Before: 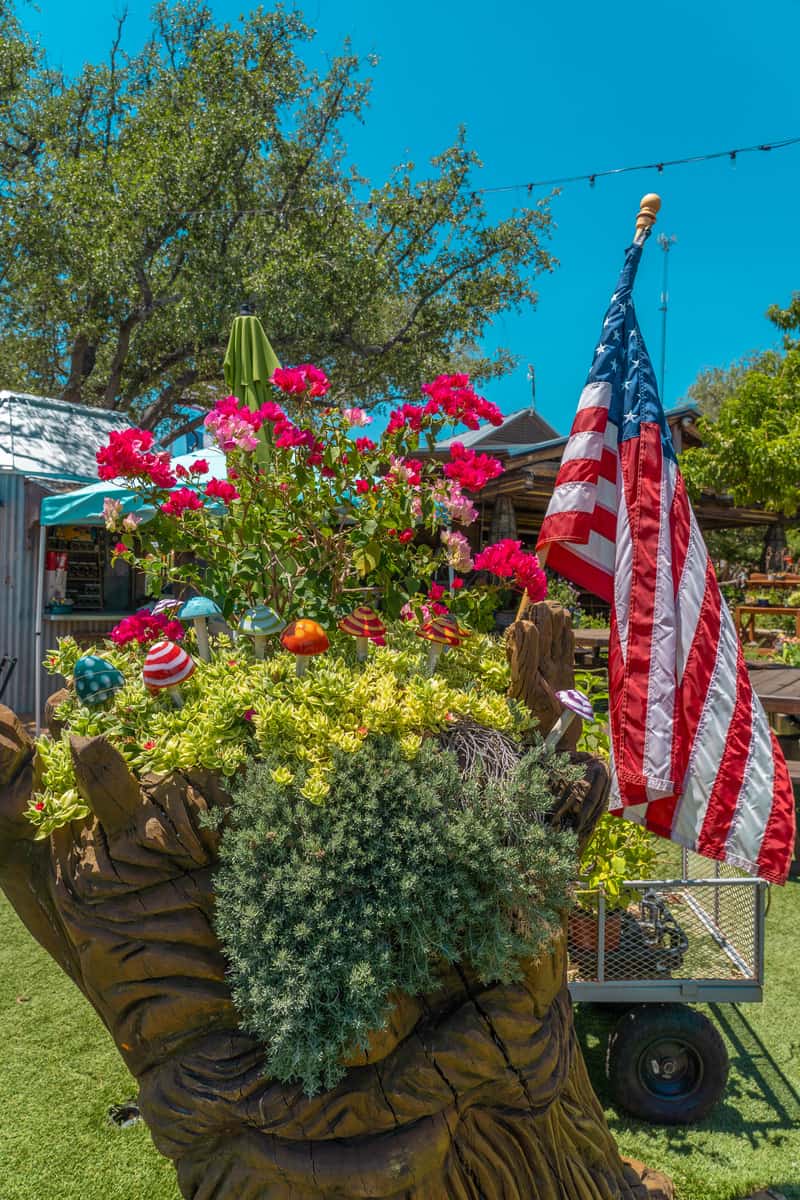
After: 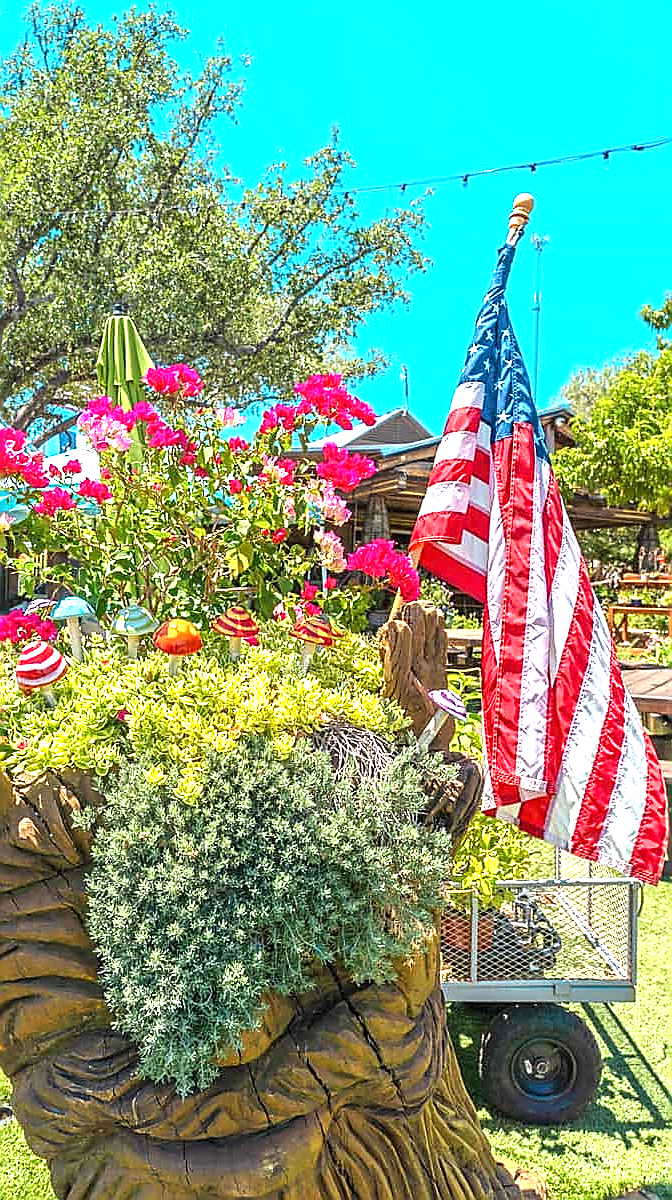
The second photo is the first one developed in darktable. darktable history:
exposure: black level correction 0, exposure 1.744 EV, compensate highlight preservation false
crop: left 15.878%
sharpen: radius 1.41, amount 1.256, threshold 0.631
